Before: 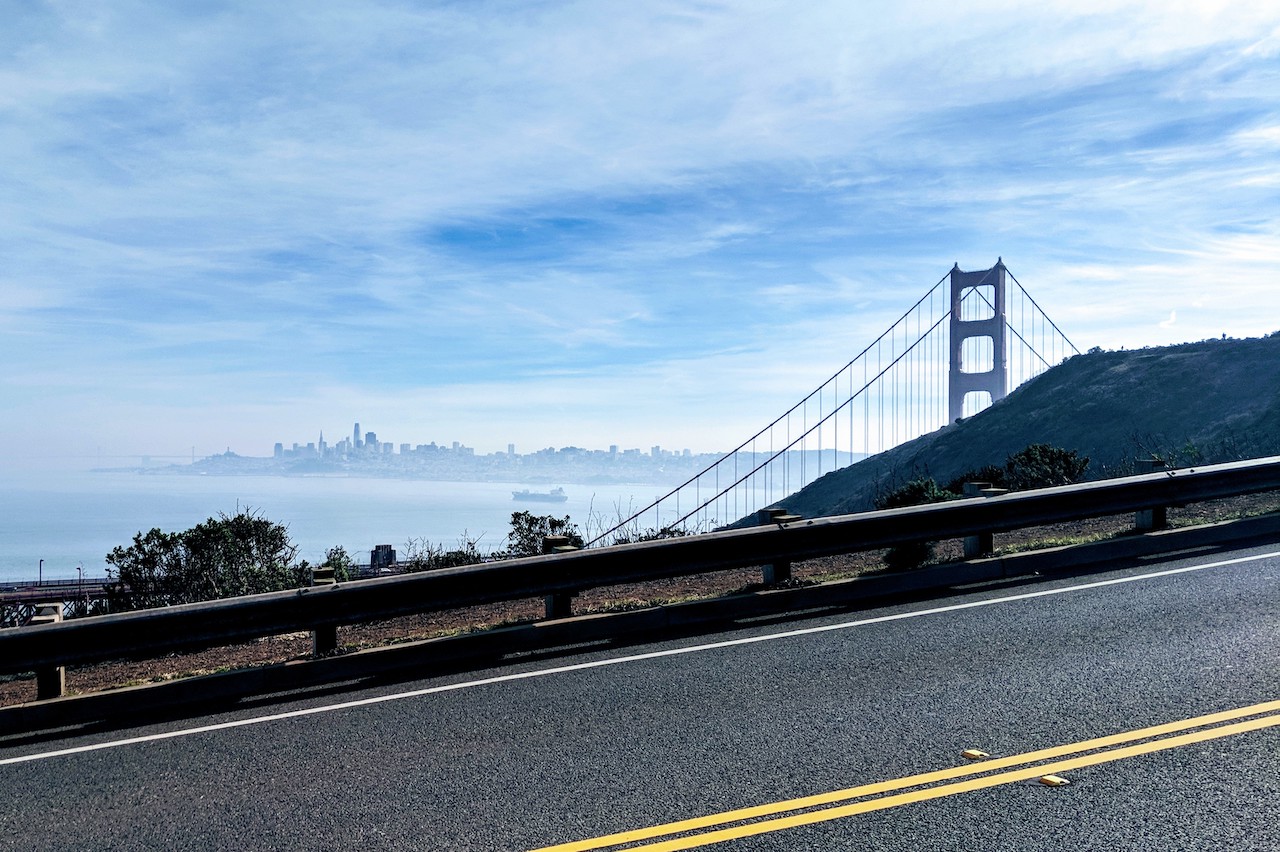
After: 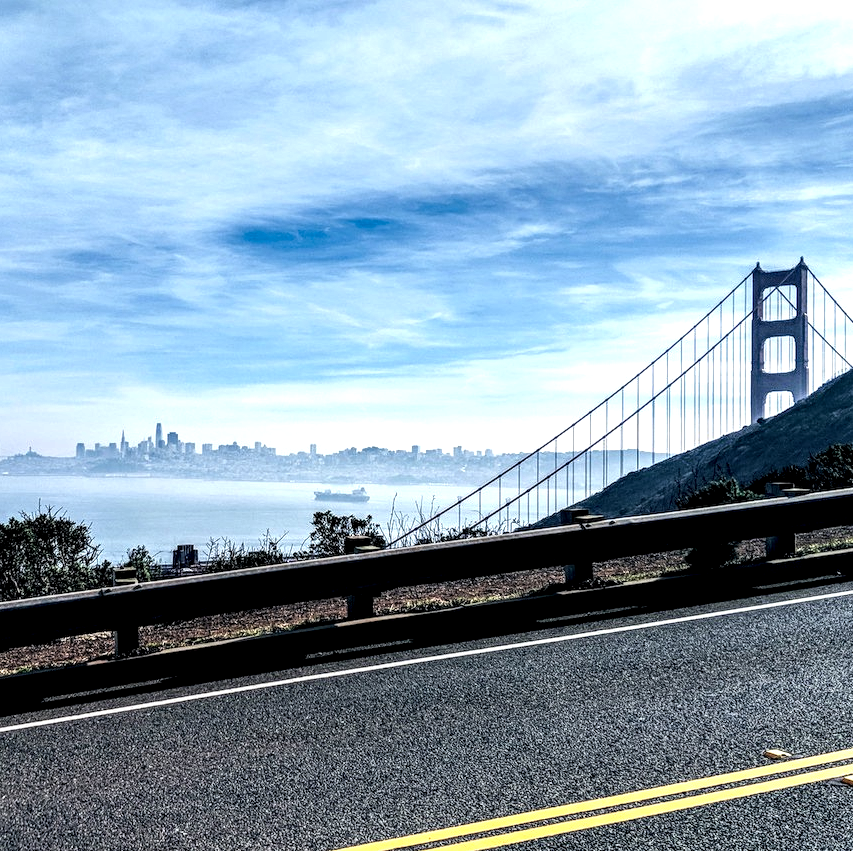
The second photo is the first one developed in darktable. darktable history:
local contrast: highlights 19%, detail 186%
tone equalizer: -8 EV -0.417 EV, -7 EV -0.389 EV, -6 EV -0.333 EV, -5 EV -0.222 EV, -3 EV 0.222 EV, -2 EV 0.333 EV, -1 EV 0.389 EV, +0 EV 0.417 EV, edges refinement/feathering 500, mask exposure compensation -1.57 EV, preserve details no
crop and rotate: left 15.546%, right 17.787%
